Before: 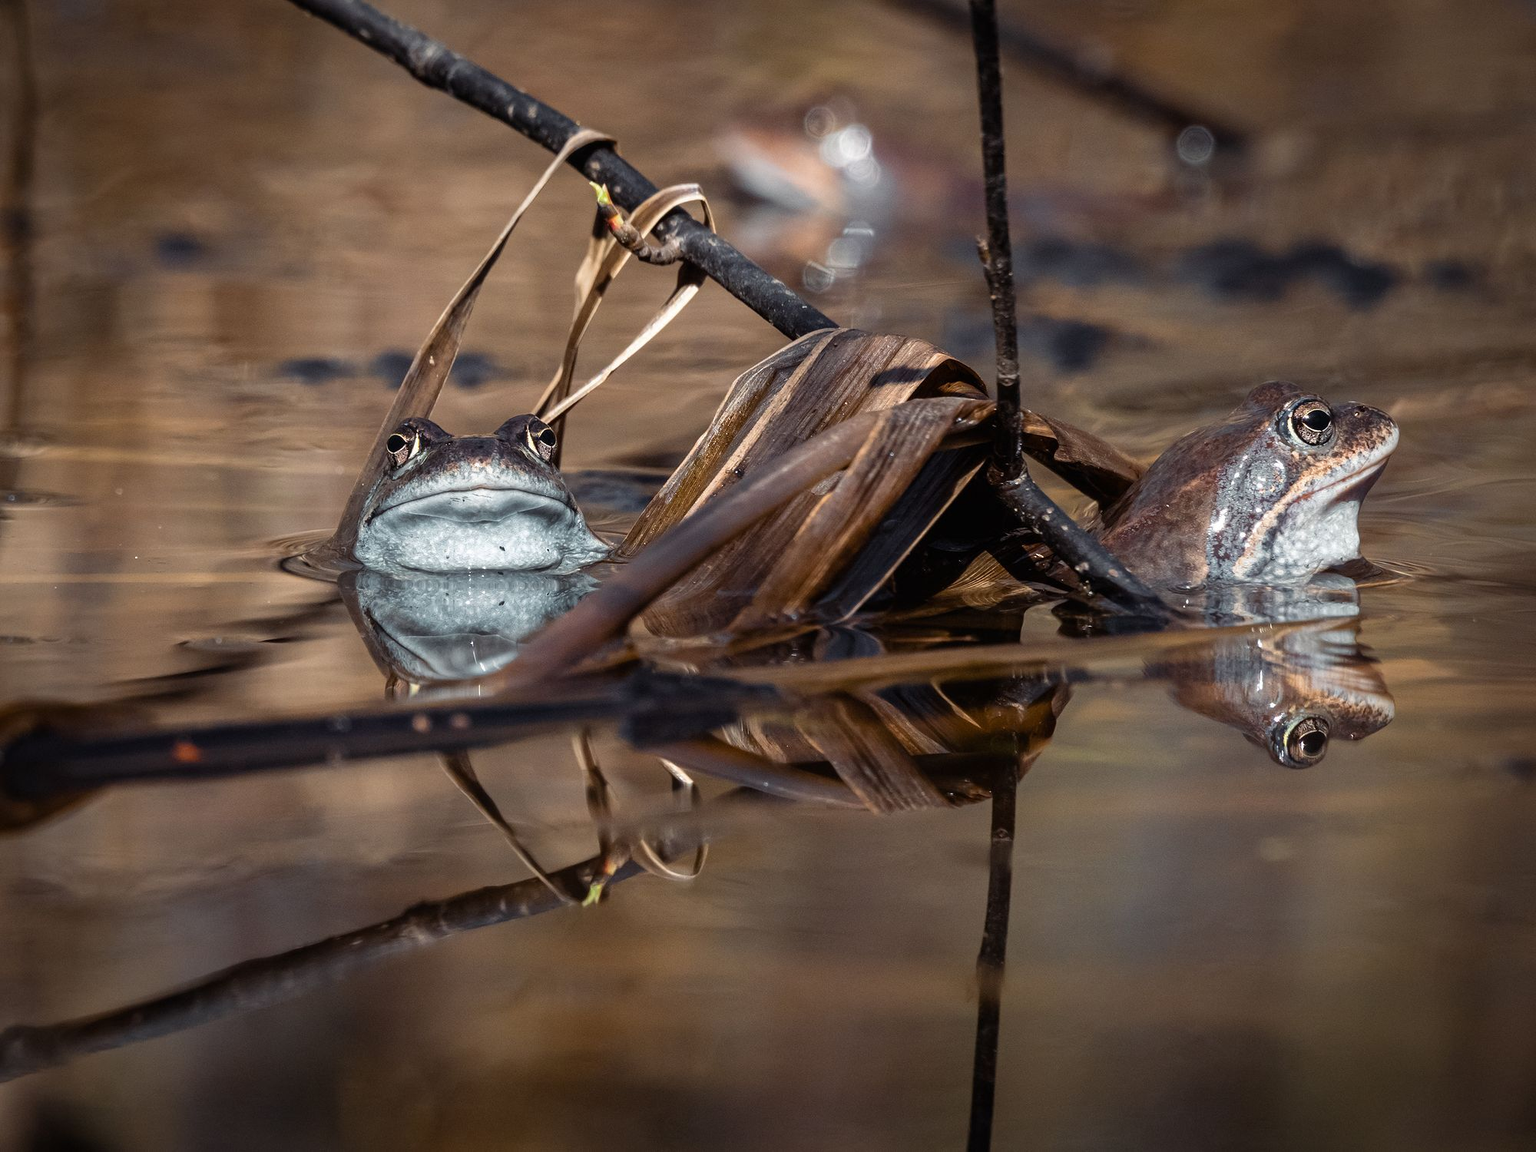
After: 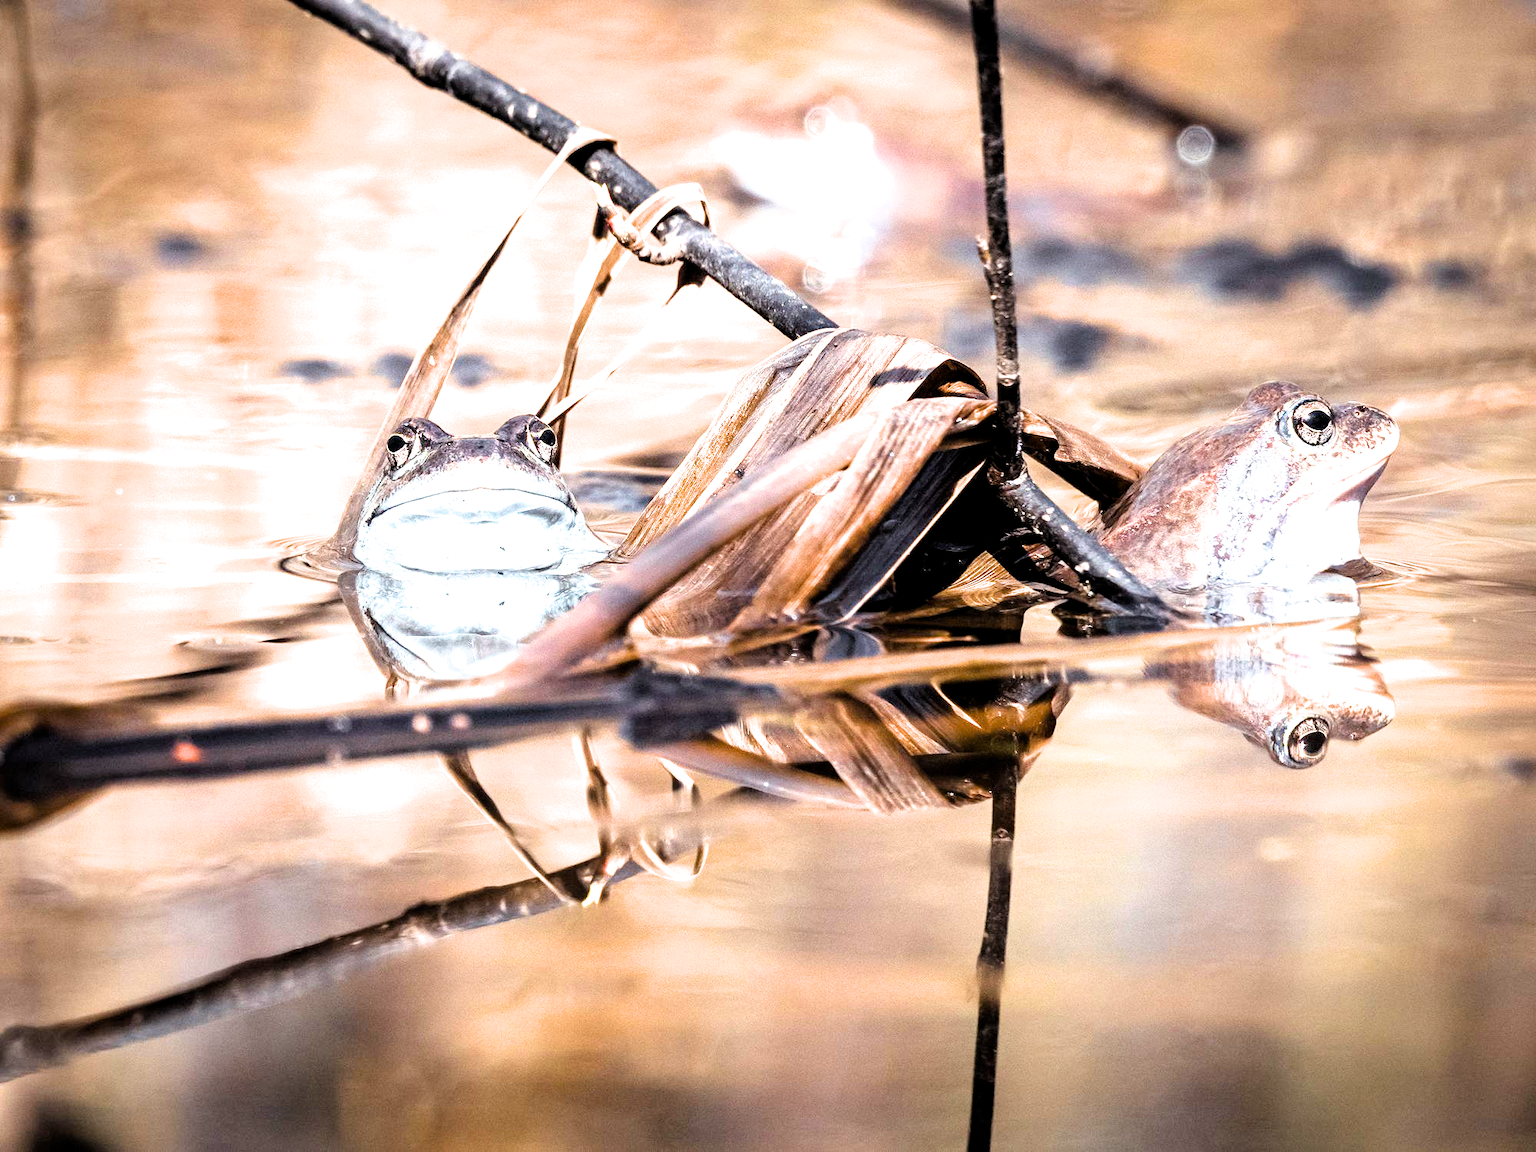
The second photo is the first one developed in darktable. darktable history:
filmic rgb: black relative exposure -6.3 EV, white relative exposure 2.79 EV, target black luminance 0%, hardness 4.57, latitude 68.03%, contrast 1.294, shadows ↔ highlights balance -3.41%
exposure: black level correction 0.001, exposure 2.698 EV, compensate exposure bias true, compensate highlight preservation false
tone equalizer: on, module defaults
